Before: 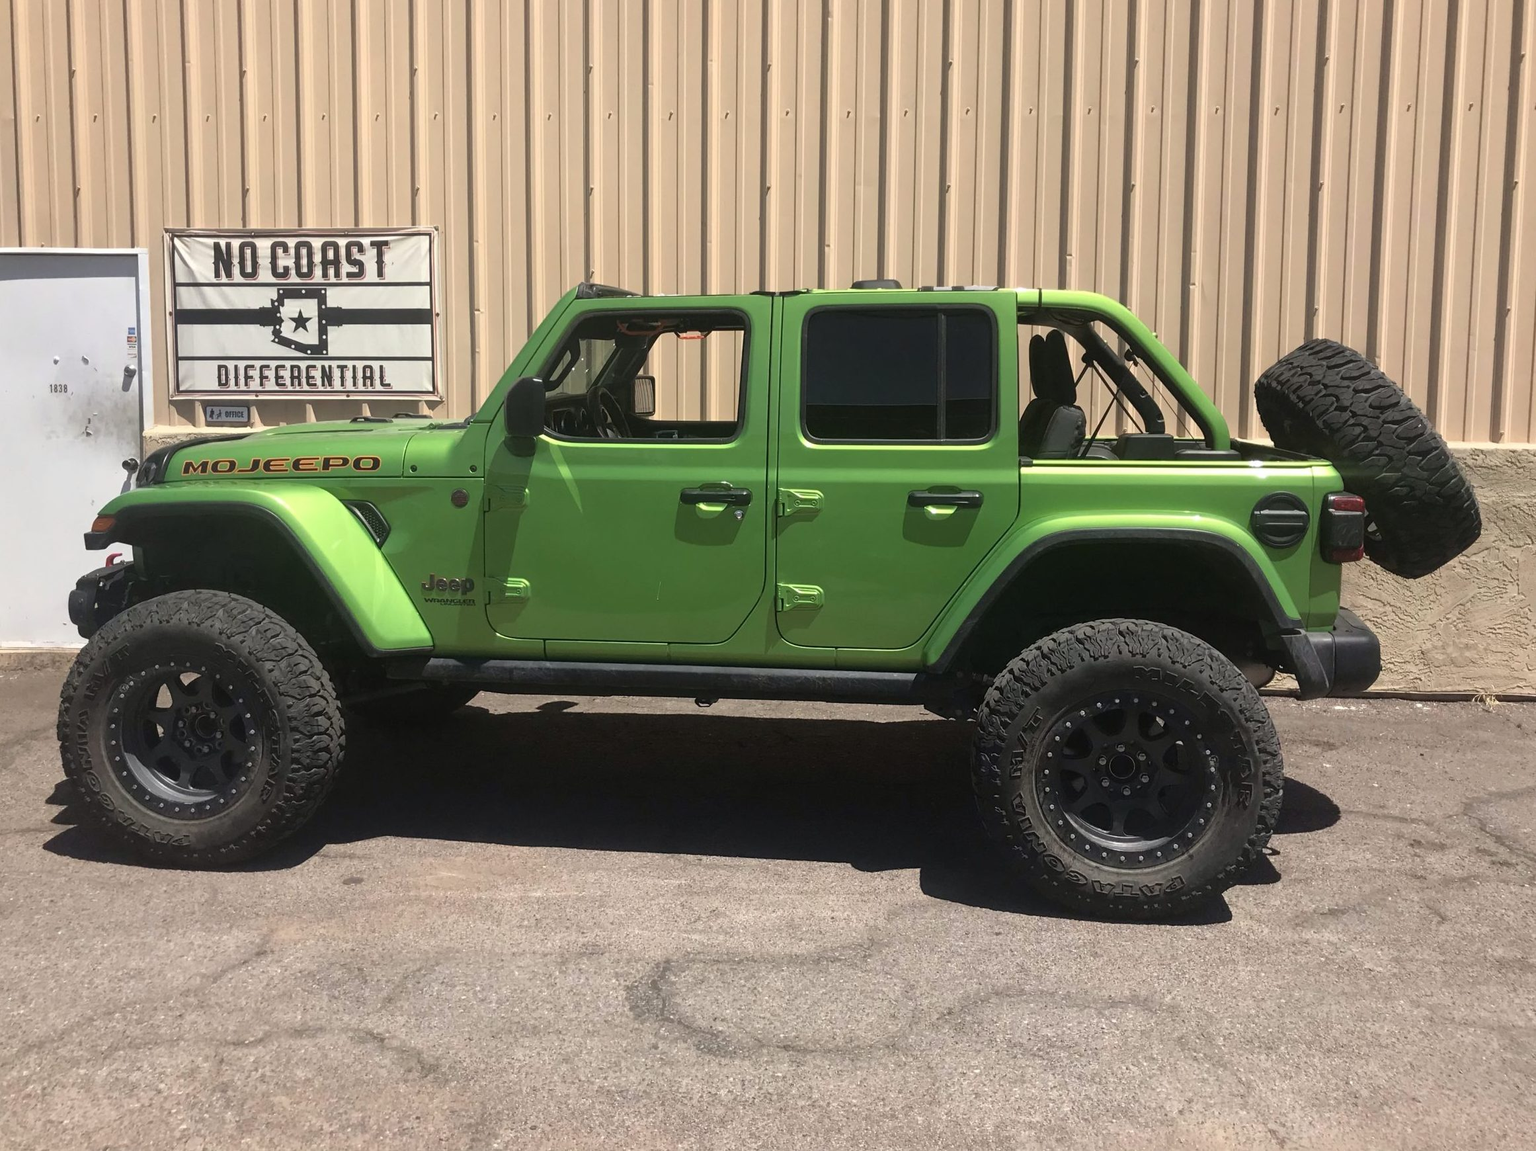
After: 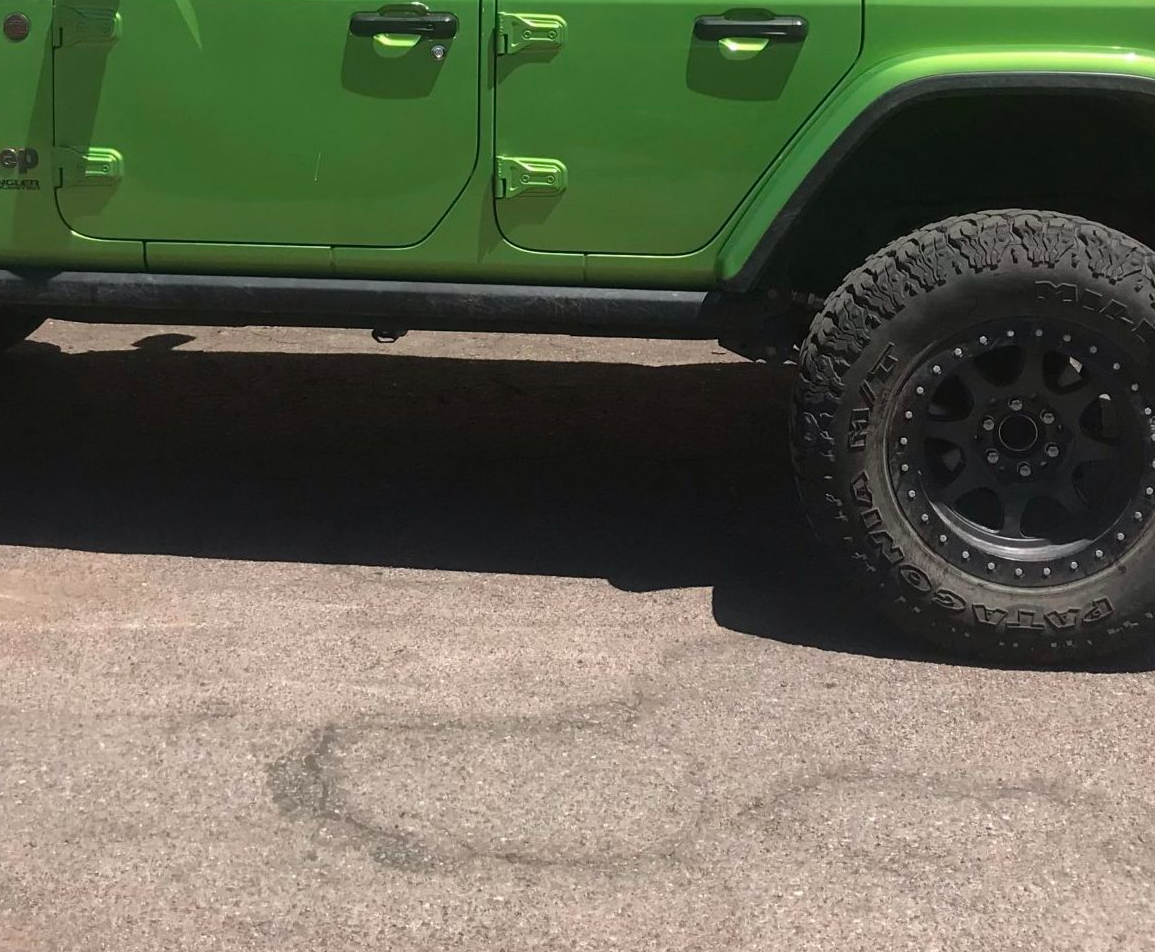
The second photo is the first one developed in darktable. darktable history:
contrast brightness saturation: saturation -0.052
crop: left 29.255%, top 41.749%, right 21.001%, bottom 3.509%
